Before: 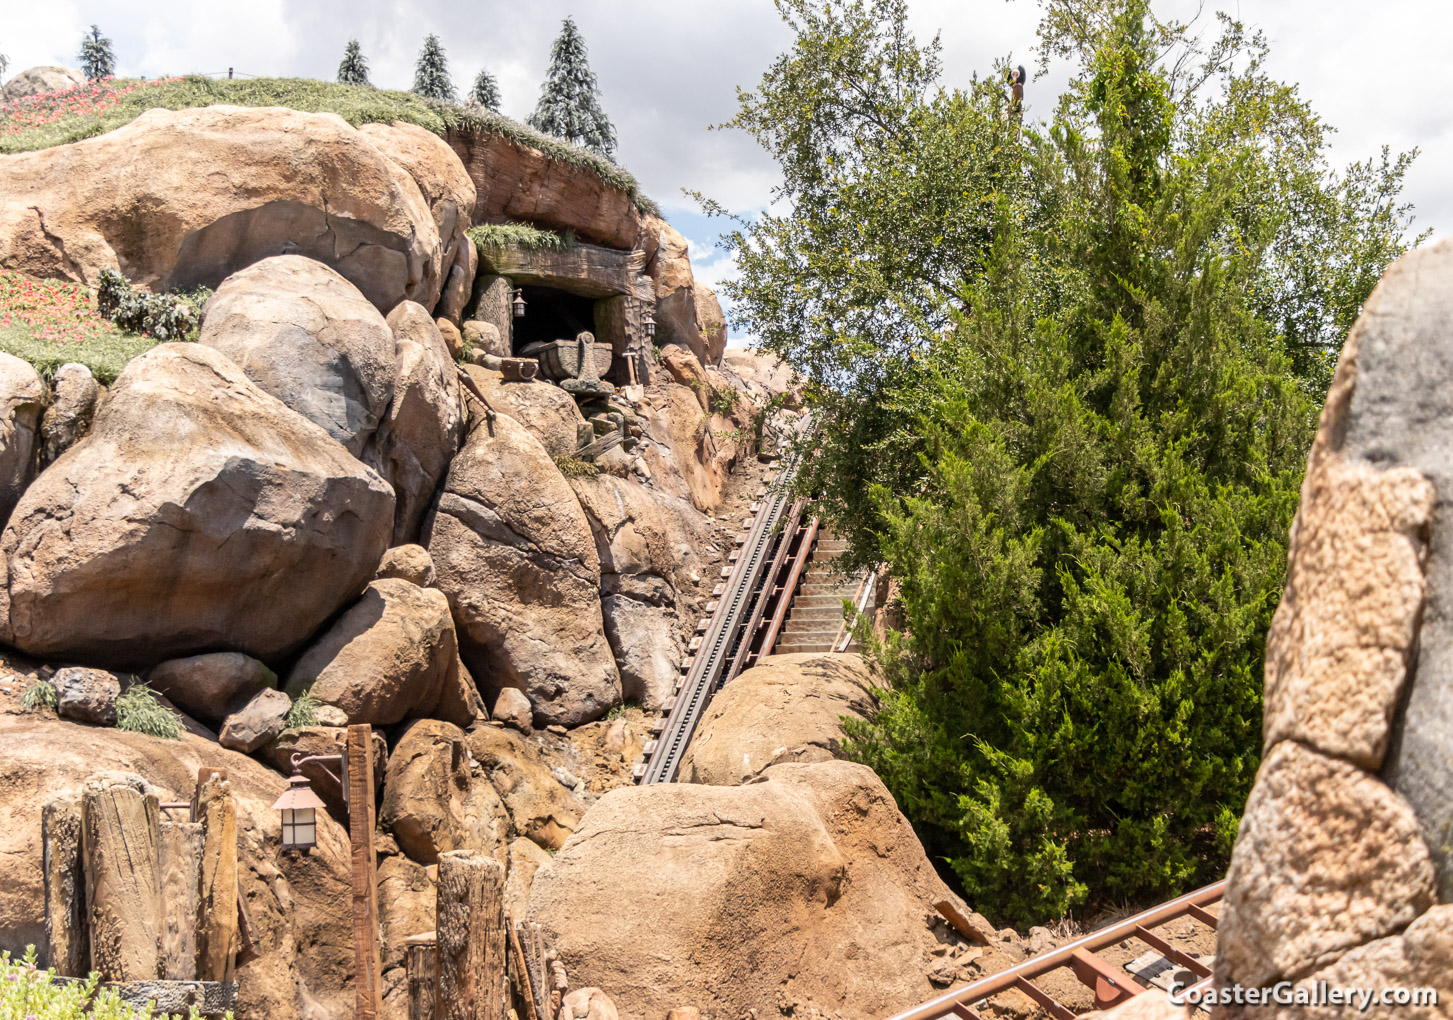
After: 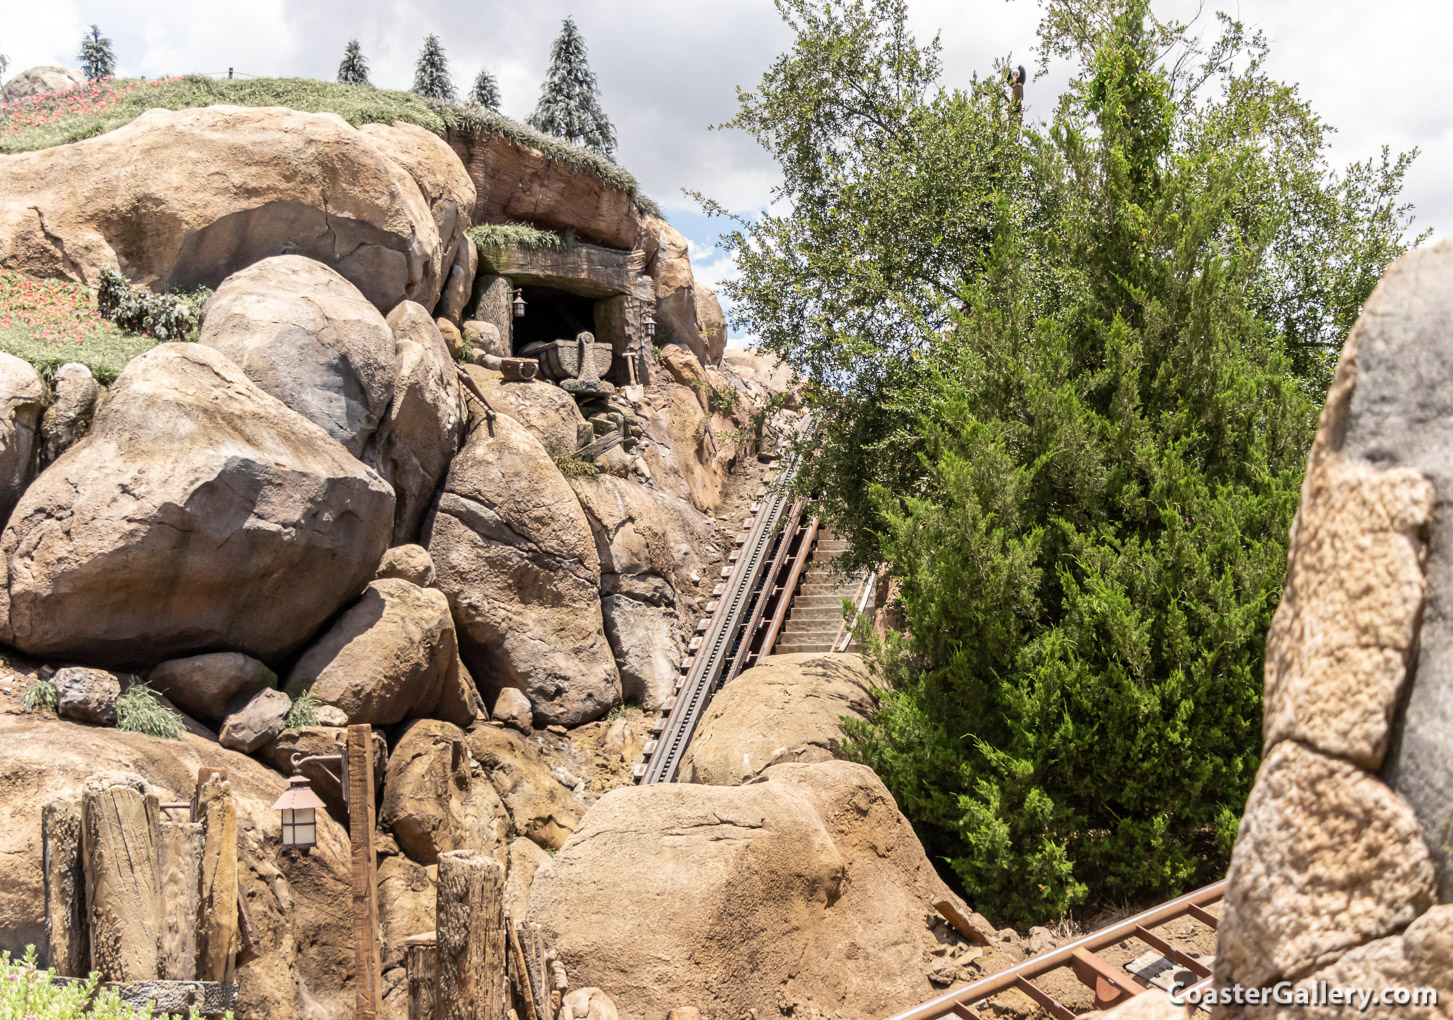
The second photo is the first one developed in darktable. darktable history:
color zones: curves: ch1 [(0.113, 0.438) (0.75, 0.5)]; ch2 [(0.12, 0.526) (0.75, 0.5)]
vibrance: vibrance 0%
